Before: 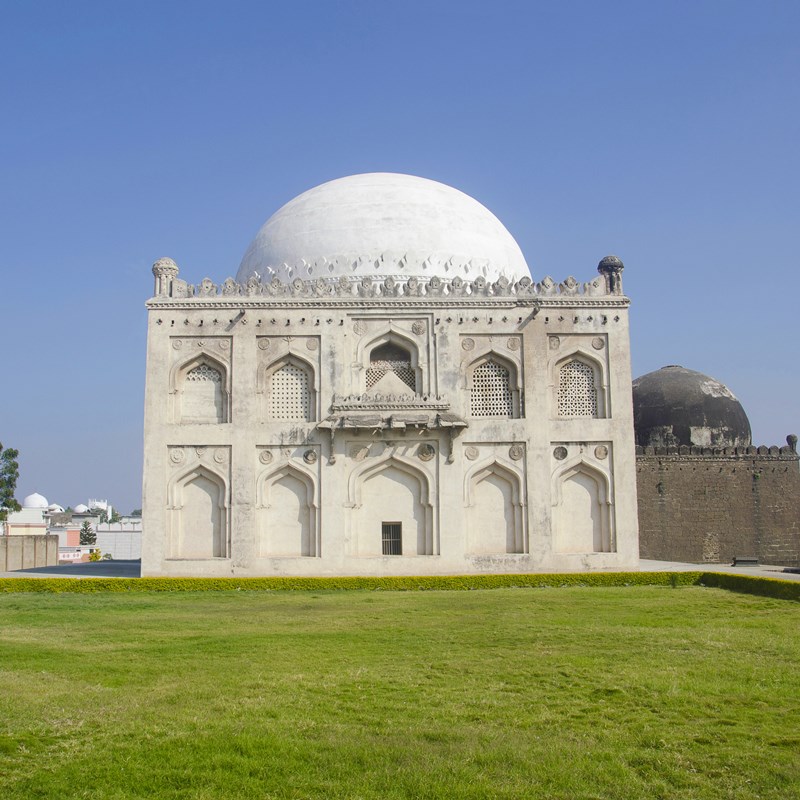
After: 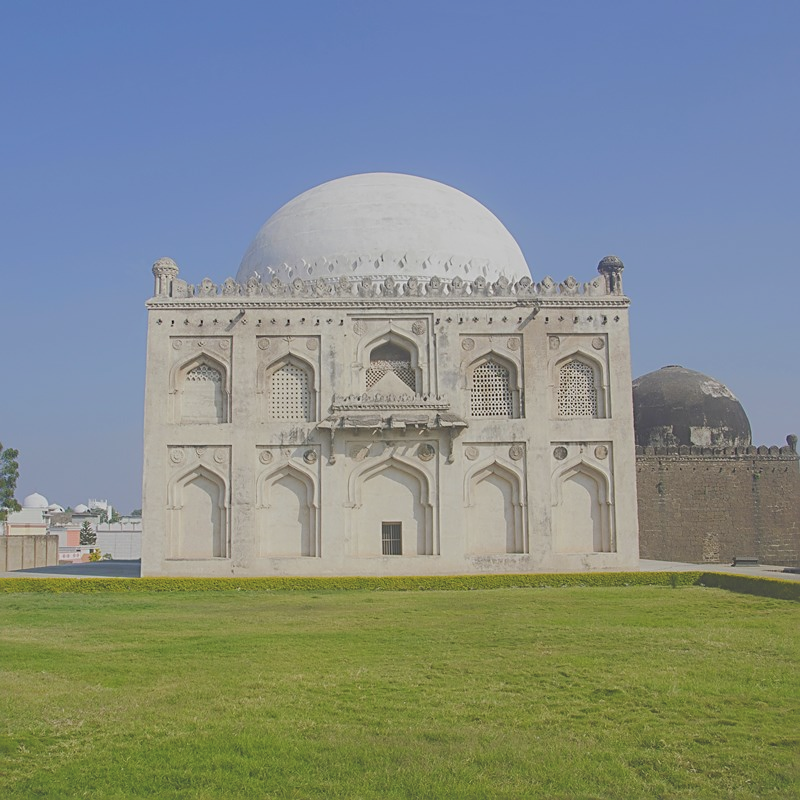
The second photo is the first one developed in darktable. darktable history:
exposure: black level correction -0.028, compensate highlight preservation false
color balance rgb: contrast -30%
sharpen: on, module defaults
